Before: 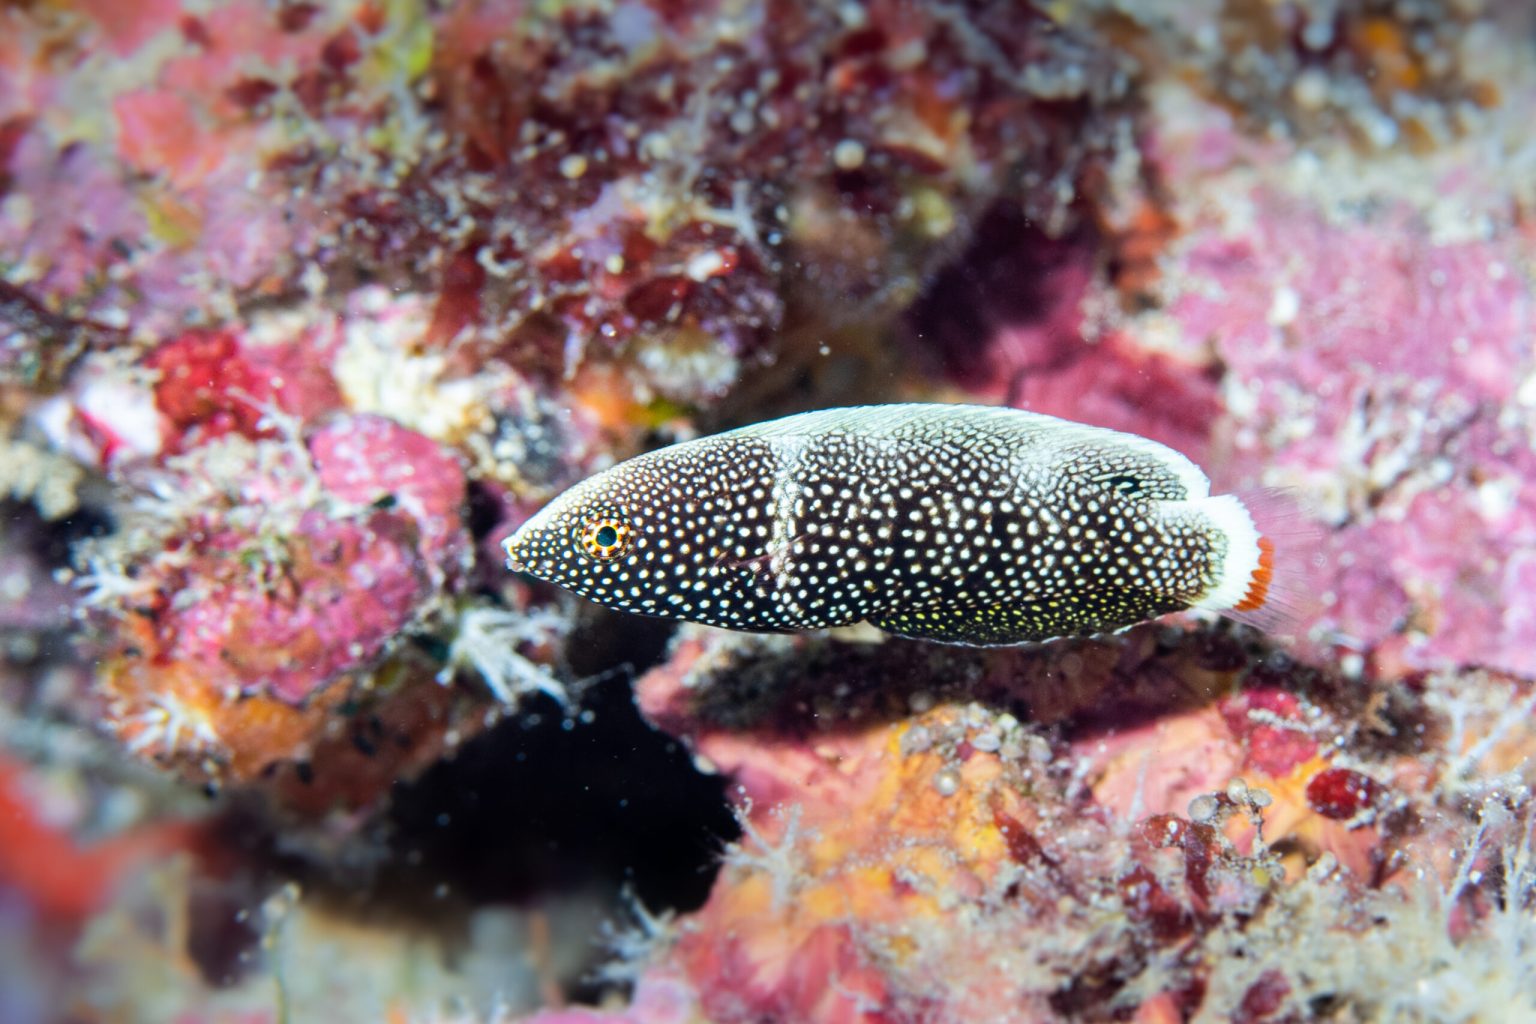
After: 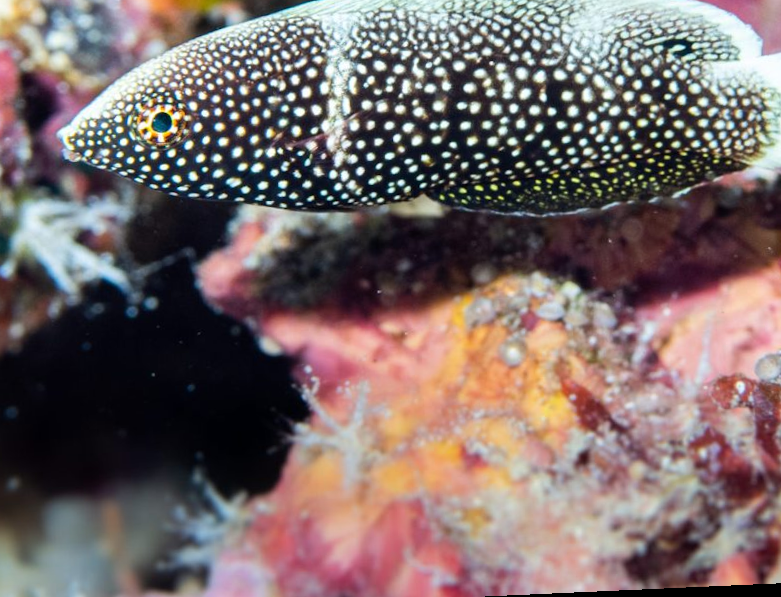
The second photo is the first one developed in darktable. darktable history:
crop: left 29.672%, top 41.786%, right 20.851%, bottom 3.487%
rotate and perspective: rotation -2.56°, automatic cropping off
